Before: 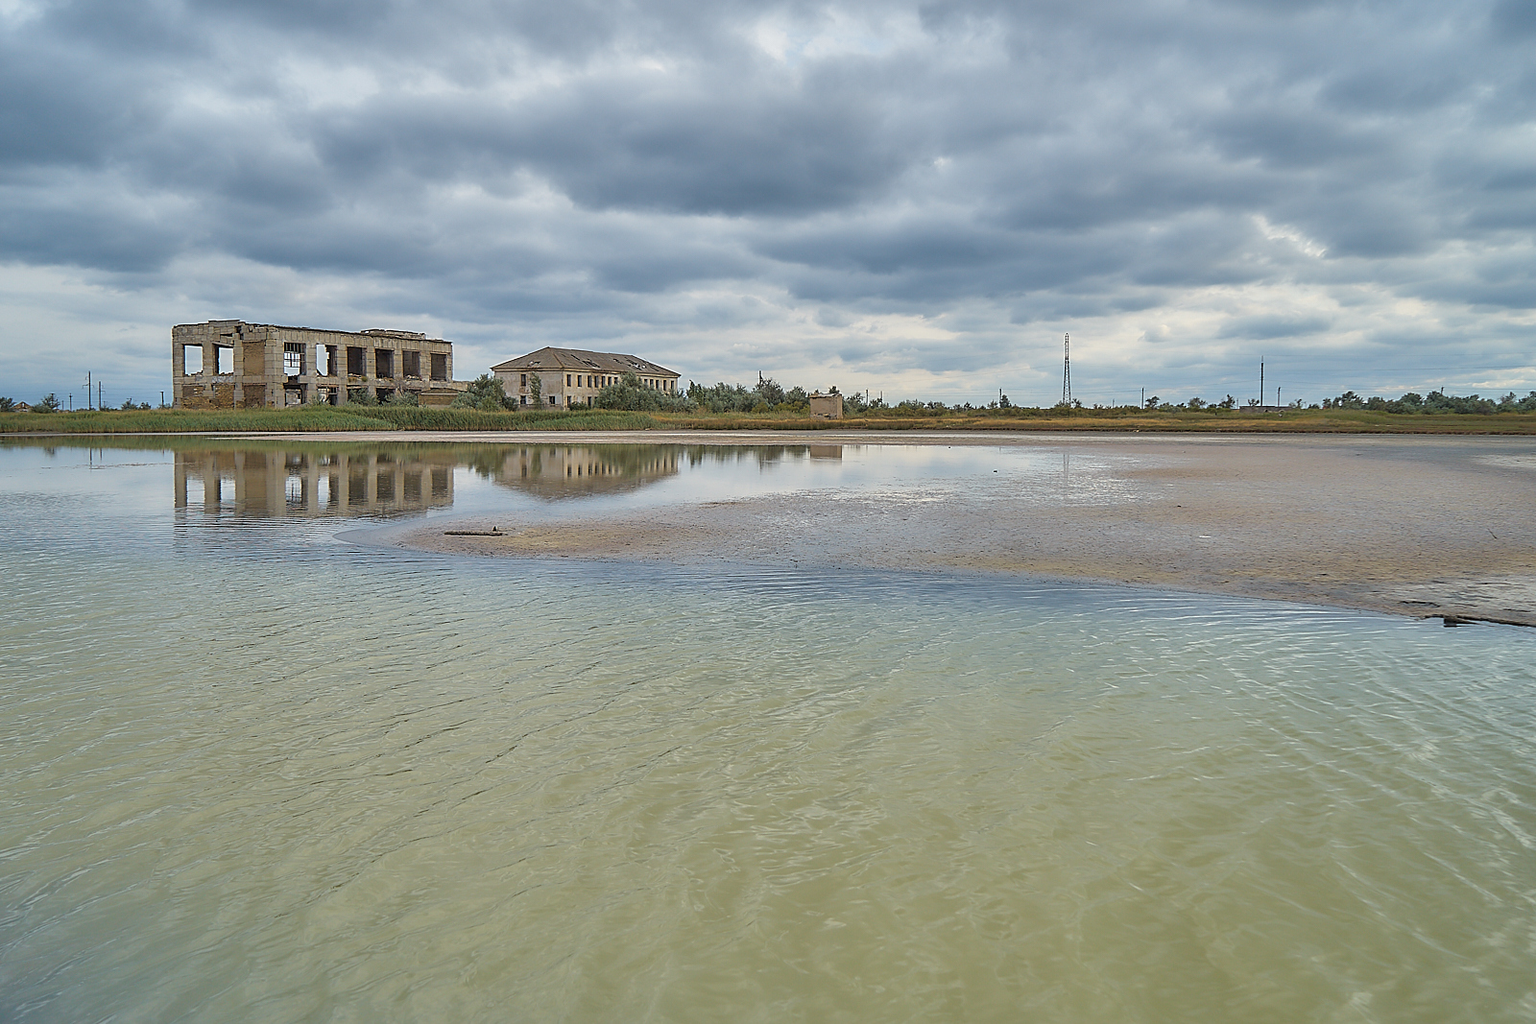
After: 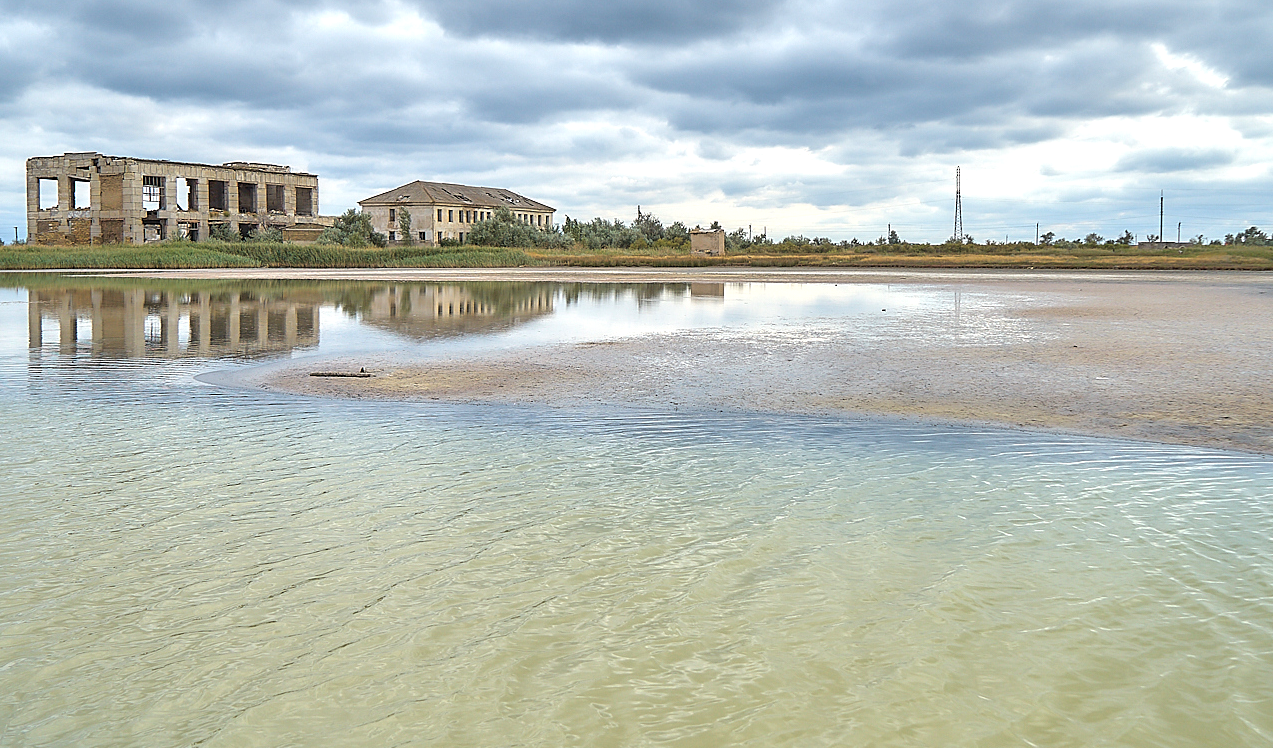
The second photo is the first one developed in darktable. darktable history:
local contrast: highlights 107%, shadows 100%, detail 120%, midtone range 0.2
crop: left 9.585%, top 17.025%, right 10.803%, bottom 12.353%
exposure: black level correction 0, exposure 0.693 EV, compensate highlight preservation false
